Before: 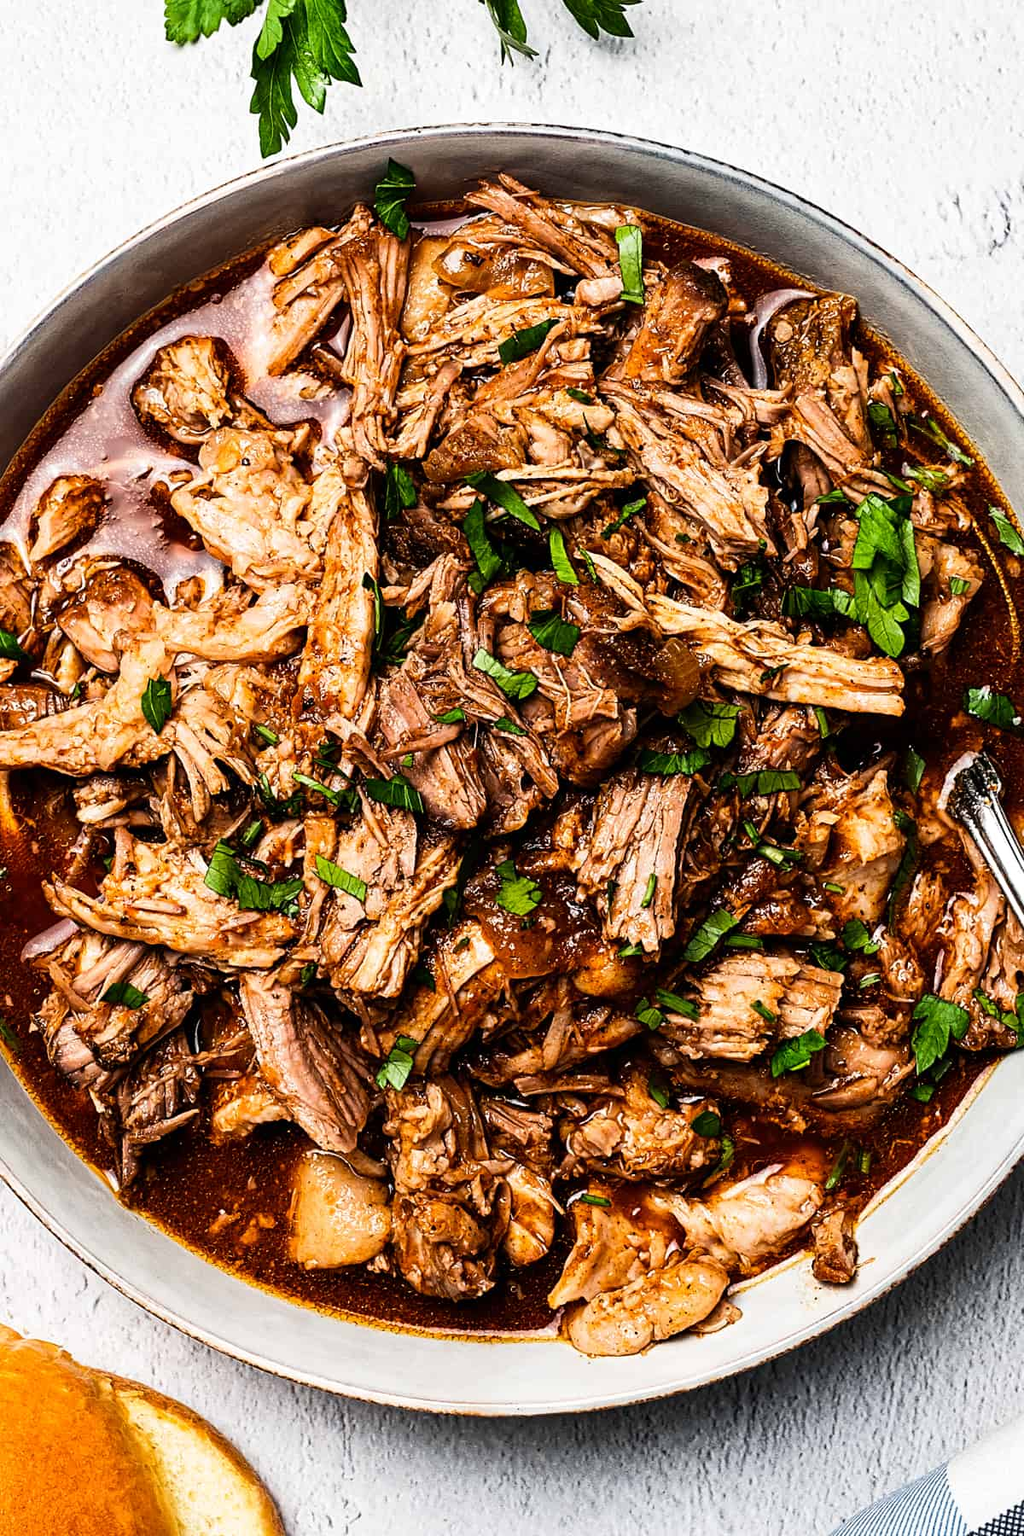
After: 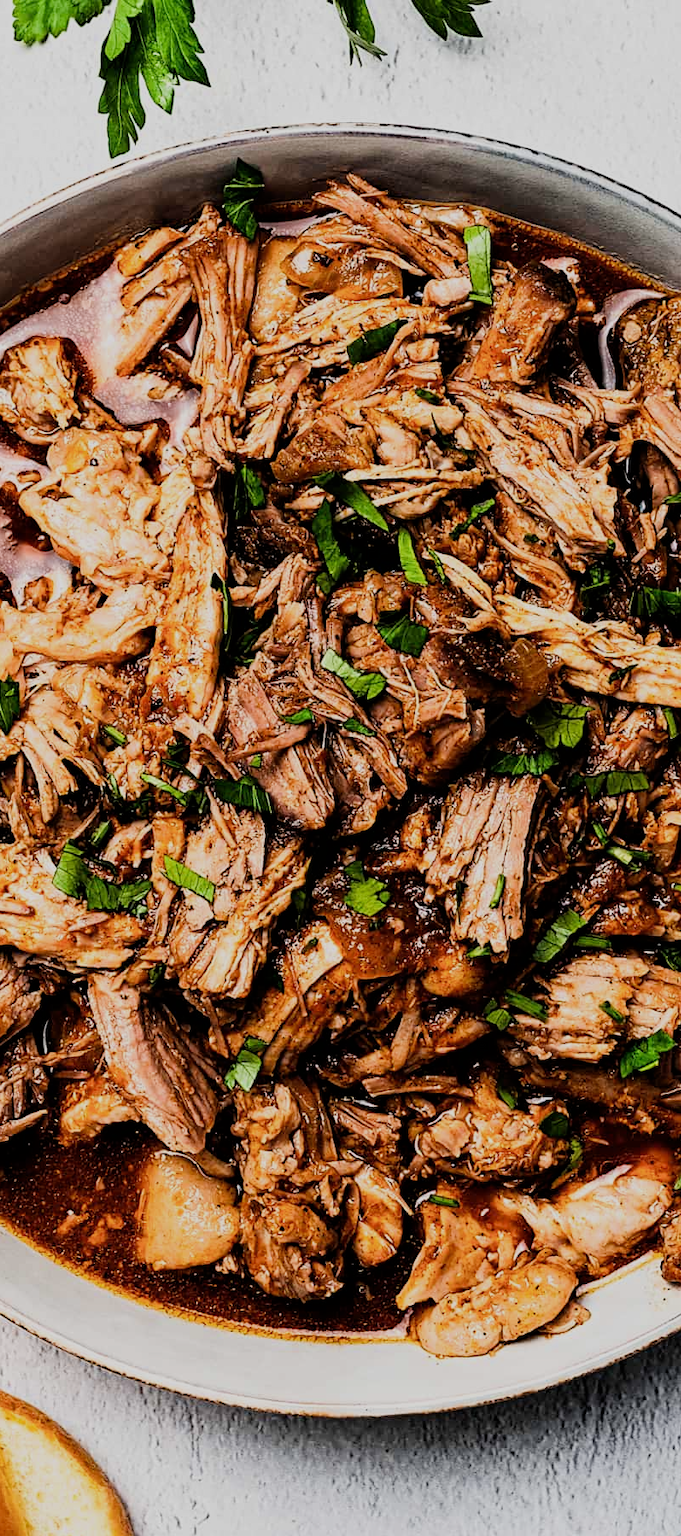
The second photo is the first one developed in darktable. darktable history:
crop and rotate: left 14.902%, right 18.522%
filmic rgb: black relative exposure -7.65 EV, white relative exposure 4.56 EV, hardness 3.61
